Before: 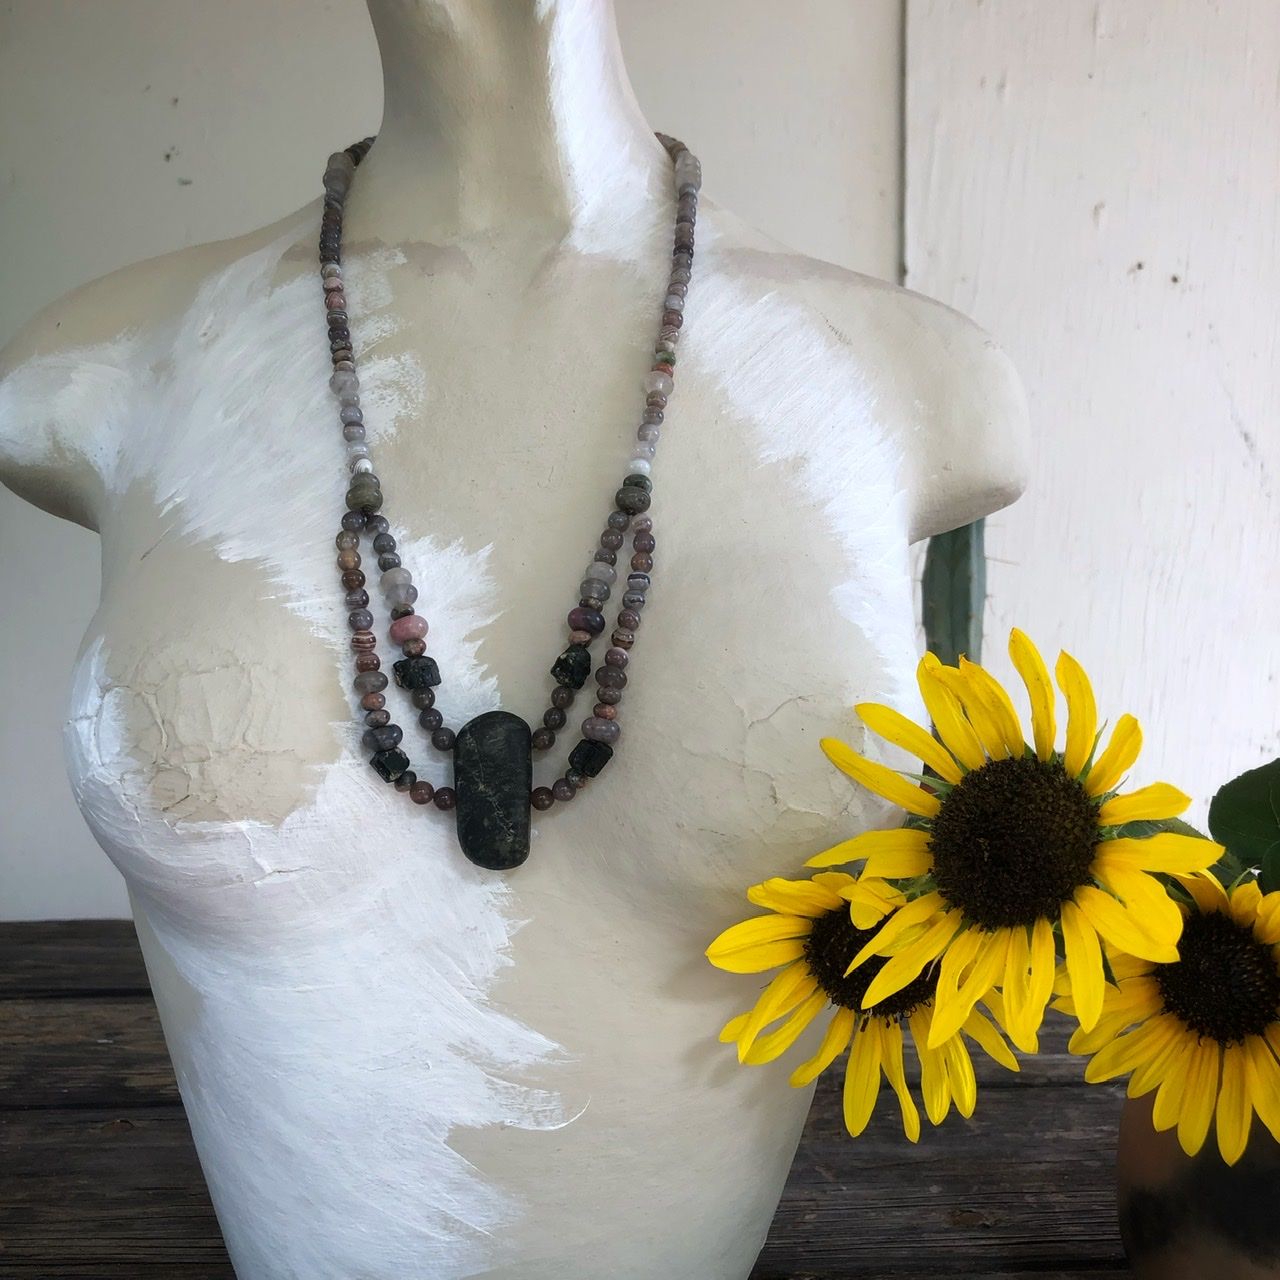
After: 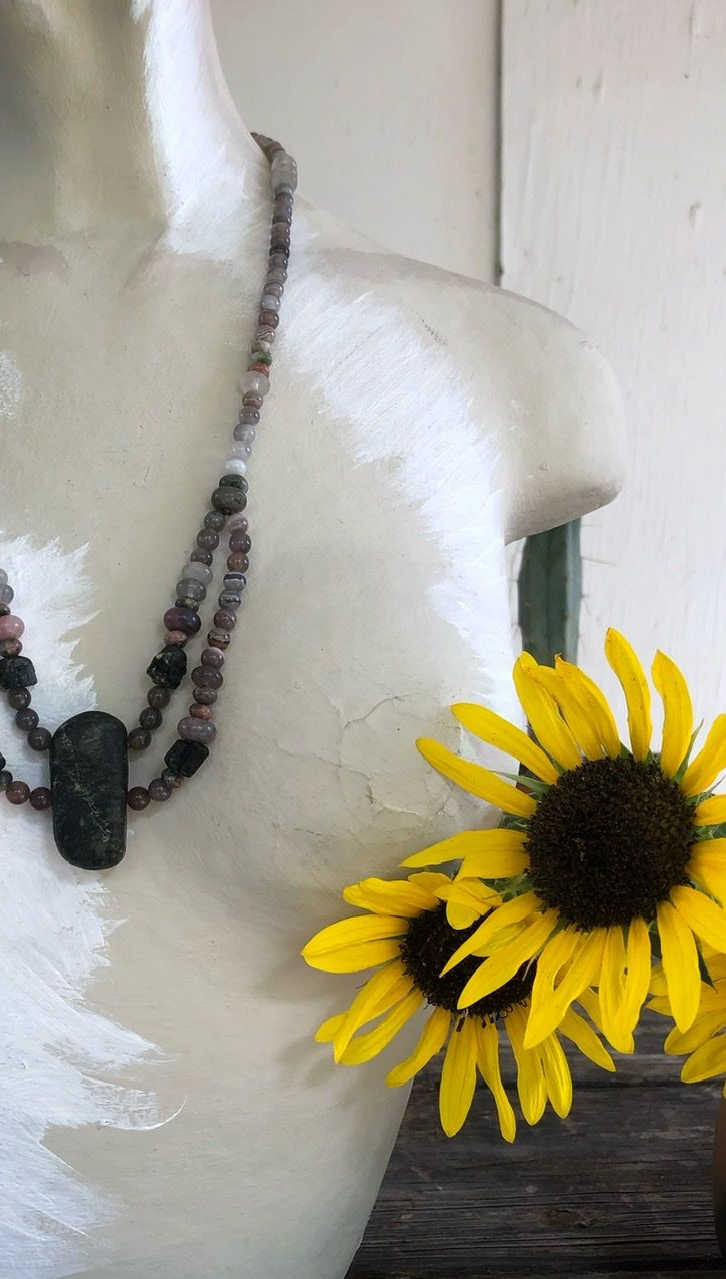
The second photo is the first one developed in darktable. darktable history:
crop: left 31.564%, top 0.007%, right 11.712%
